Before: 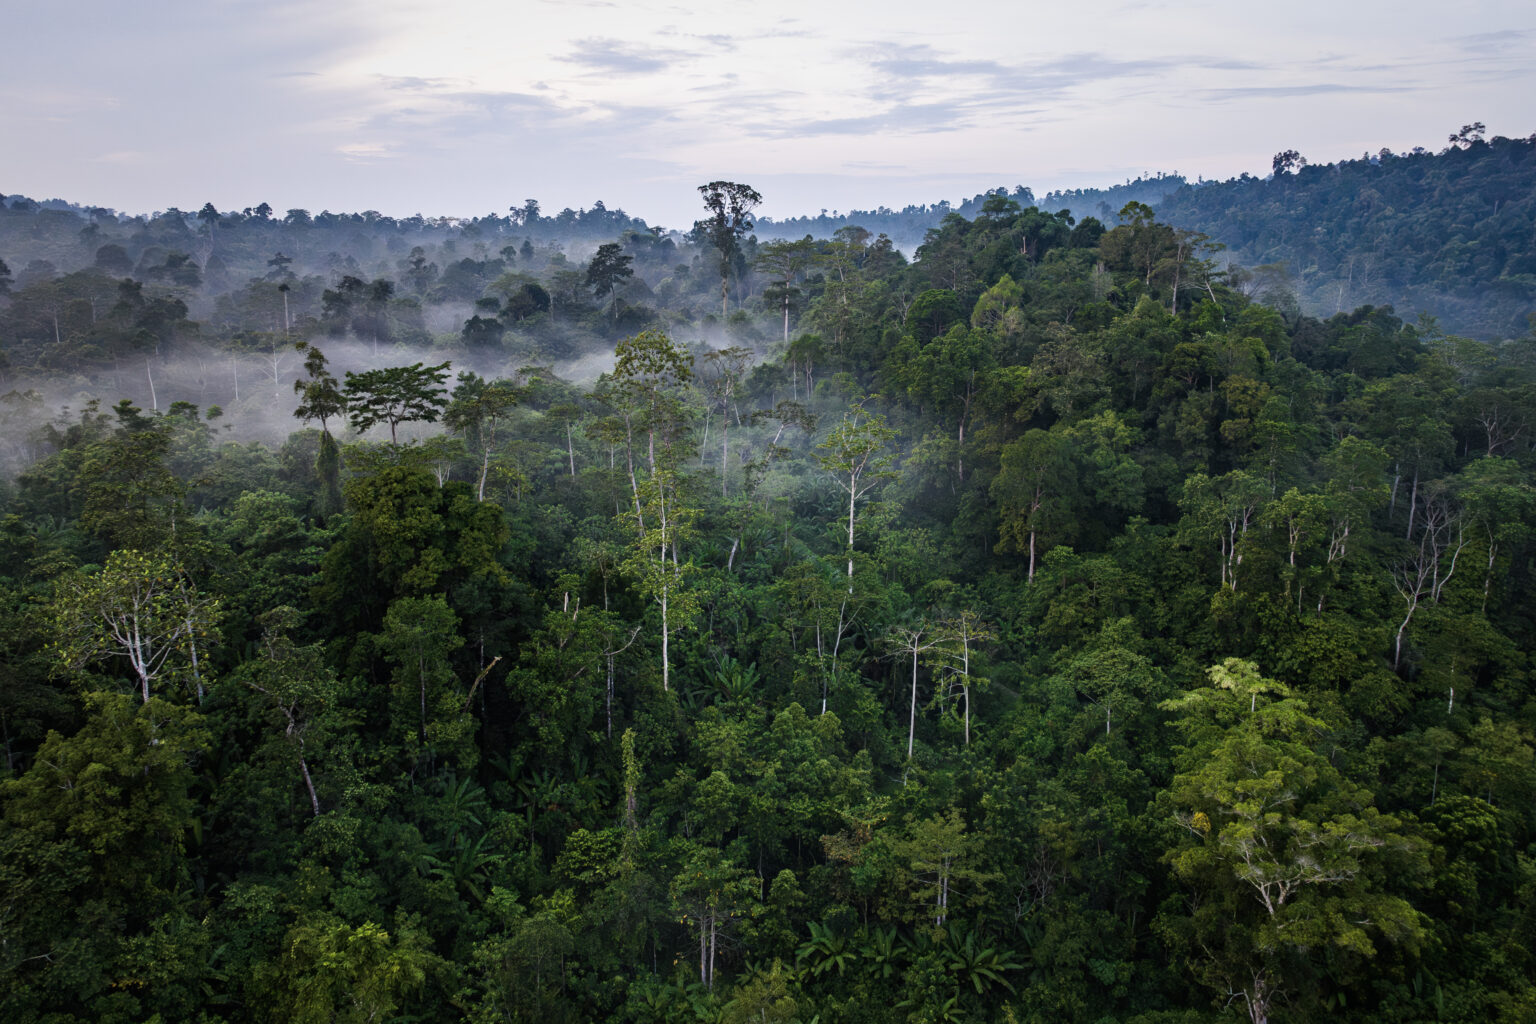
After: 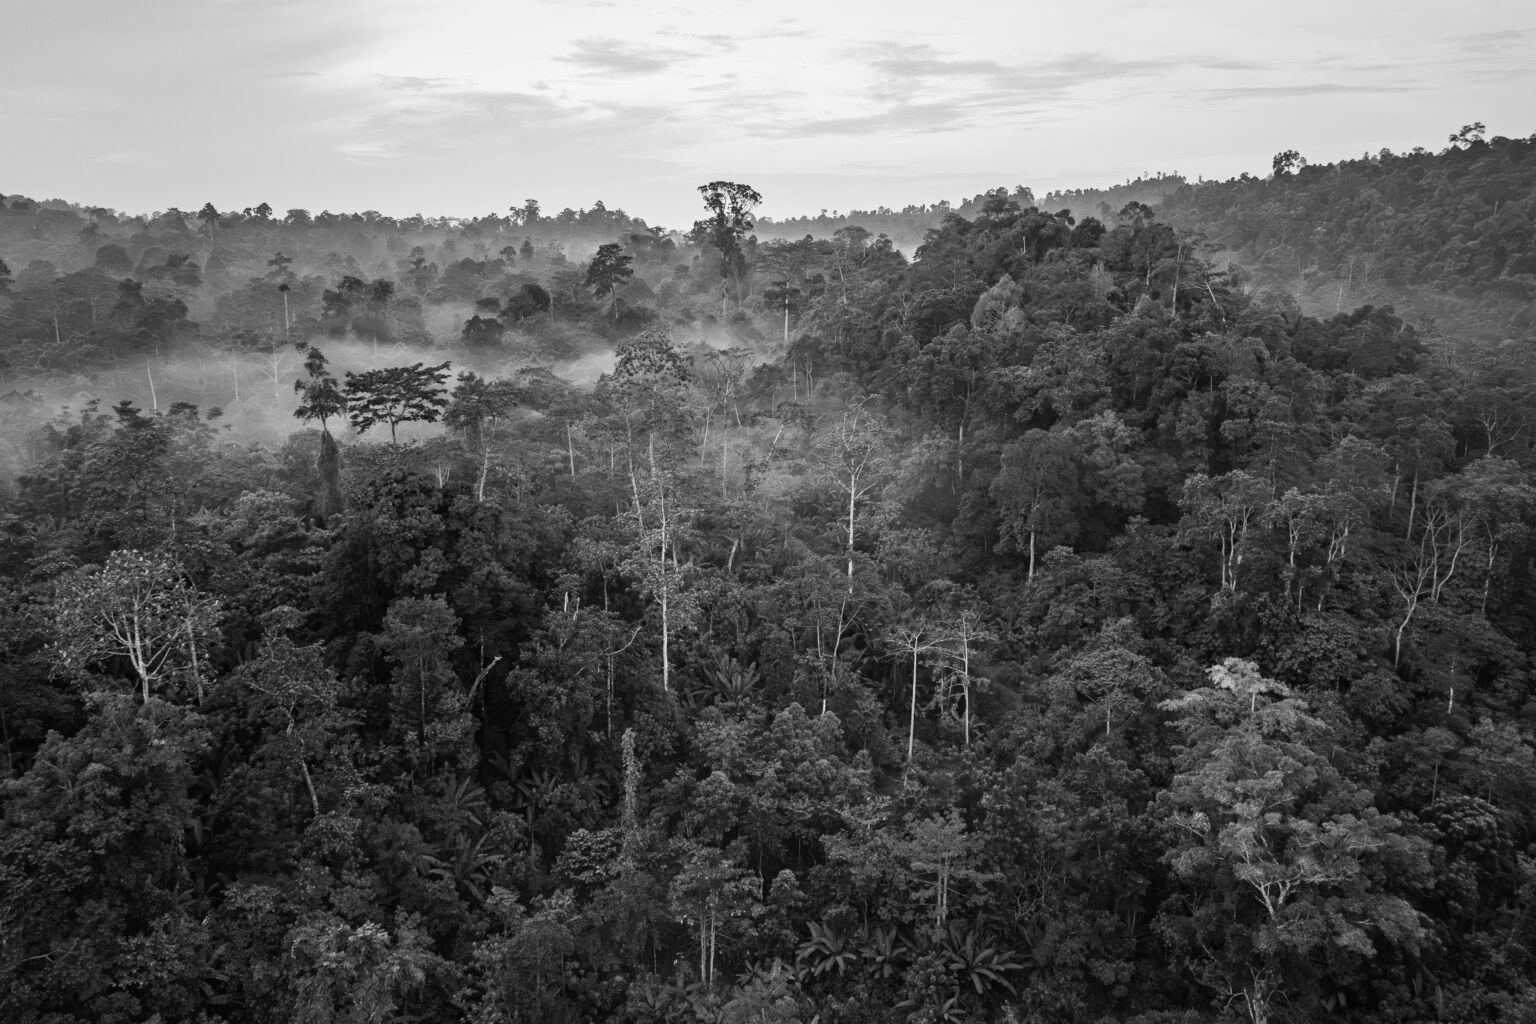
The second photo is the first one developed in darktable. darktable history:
monochrome: on, module defaults
contrast brightness saturation: contrast 0.07, brightness 0.08, saturation 0.18
